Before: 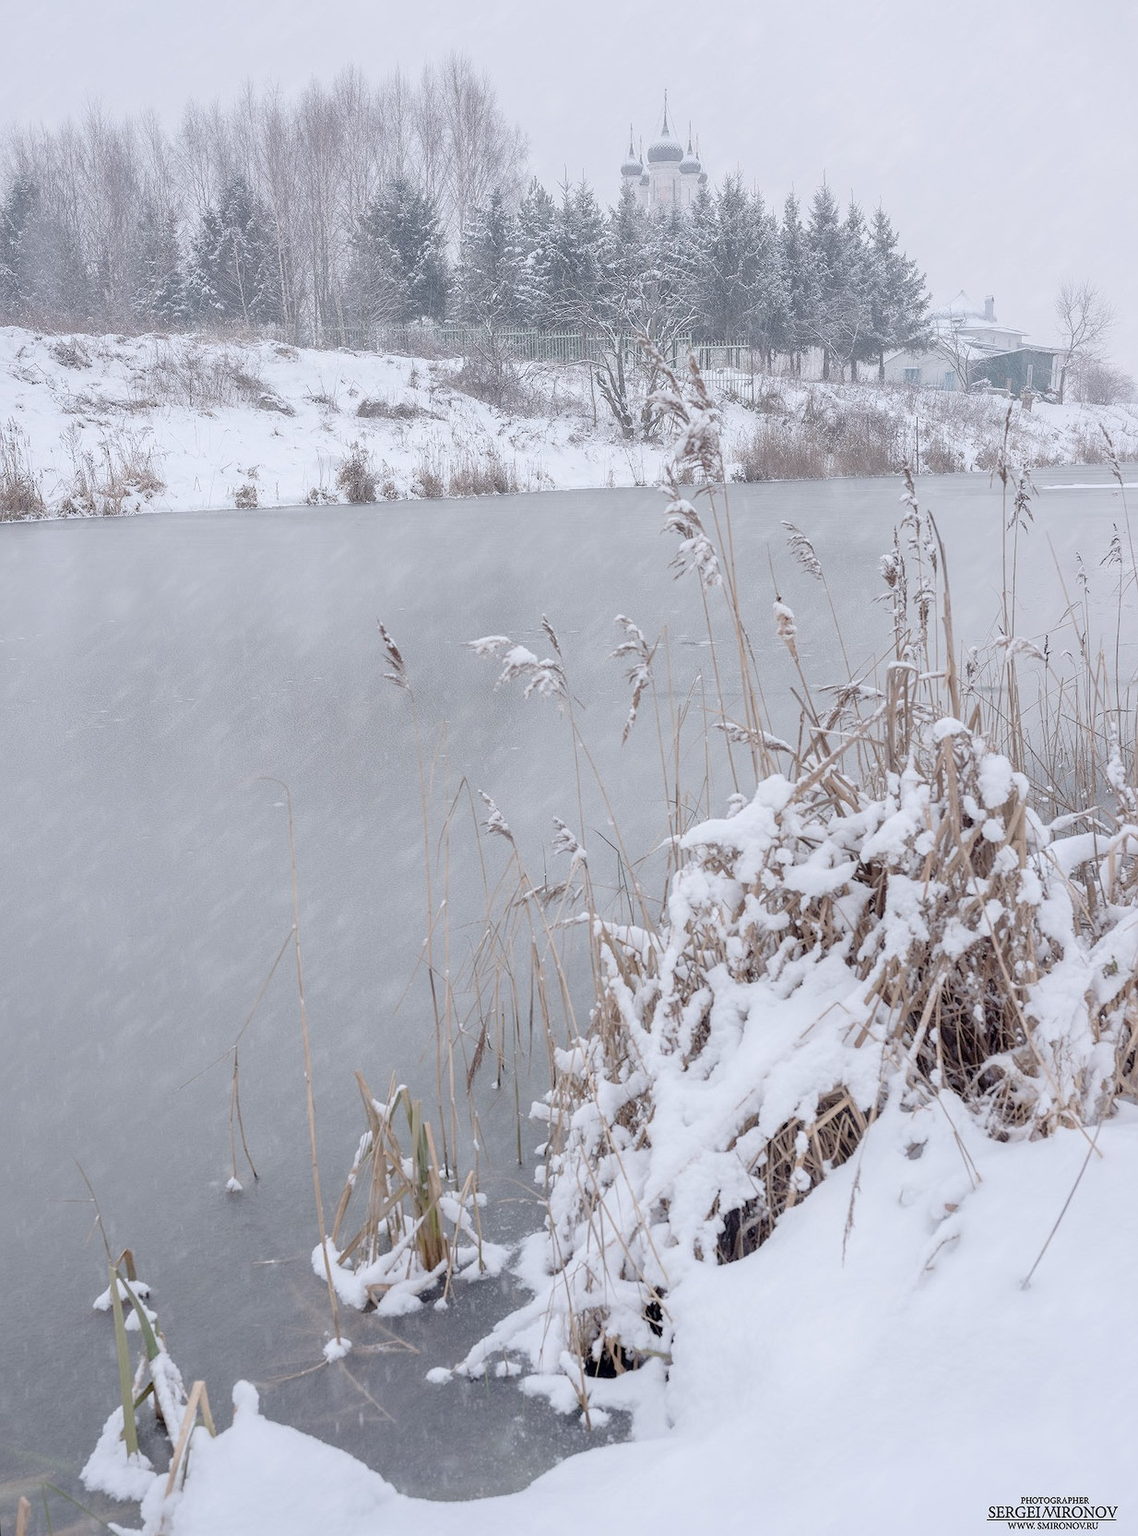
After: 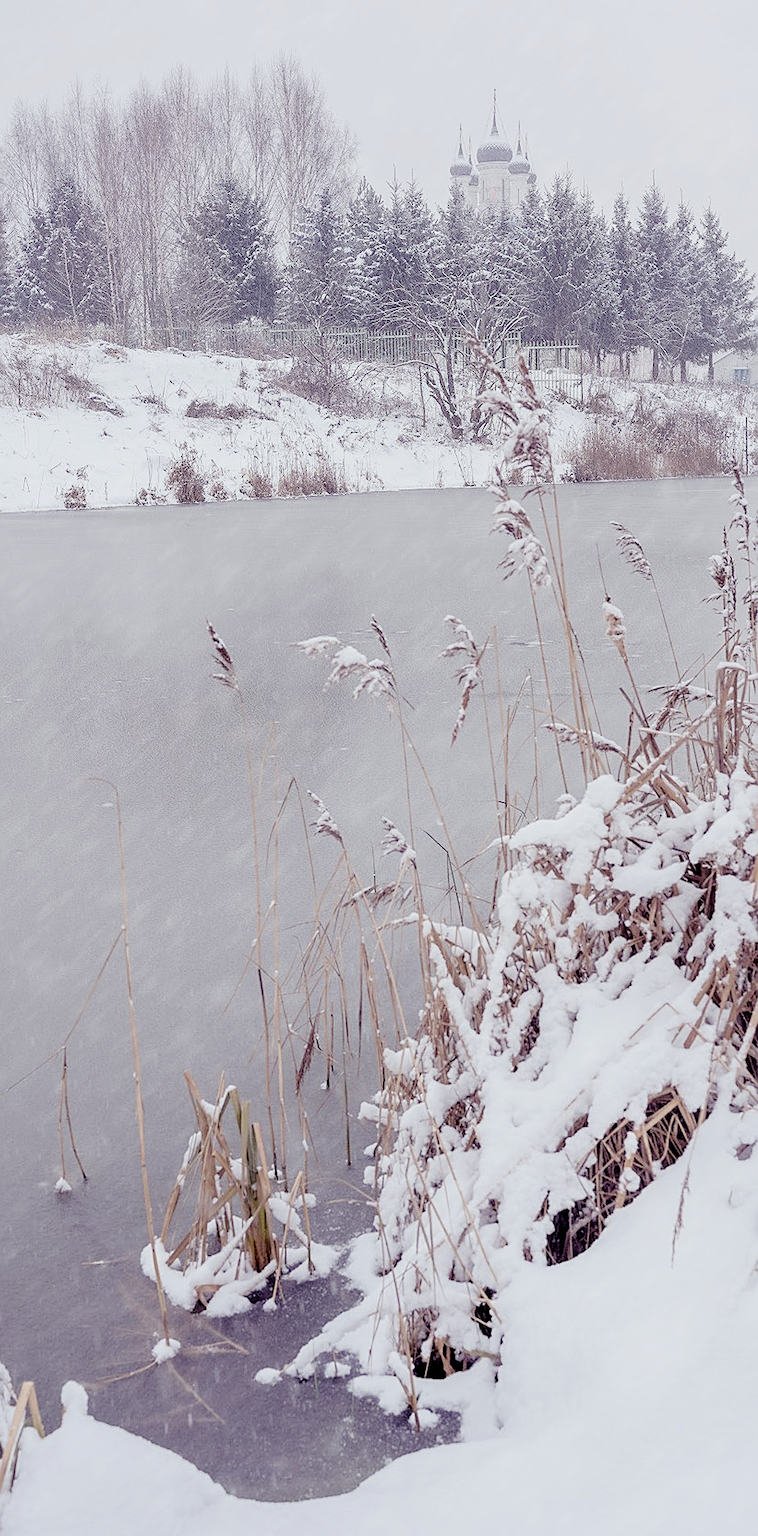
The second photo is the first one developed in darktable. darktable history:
sharpen: on, module defaults
crop and rotate: left 15.055%, right 18.278%
color balance rgb: shadows lift › luminance -21.66%, shadows lift › chroma 8.98%, shadows lift › hue 283.37°, power › chroma 1.05%, power › hue 25.59°, highlights gain › luminance 6.08%, highlights gain › chroma 2.55%, highlights gain › hue 90°, global offset › luminance -0.87%, perceptual saturation grading › global saturation 25%, perceptual saturation grading › highlights -28.39%, perceptual saturation grading › shadows 33.98%
filmic rgb: black relative exposure -5 EV, white relative exposure 3.2 EV, hardness 3.42, contrast 1.2, highlights saturation mix -30%
white balance: red 0.983, blue 1.036
